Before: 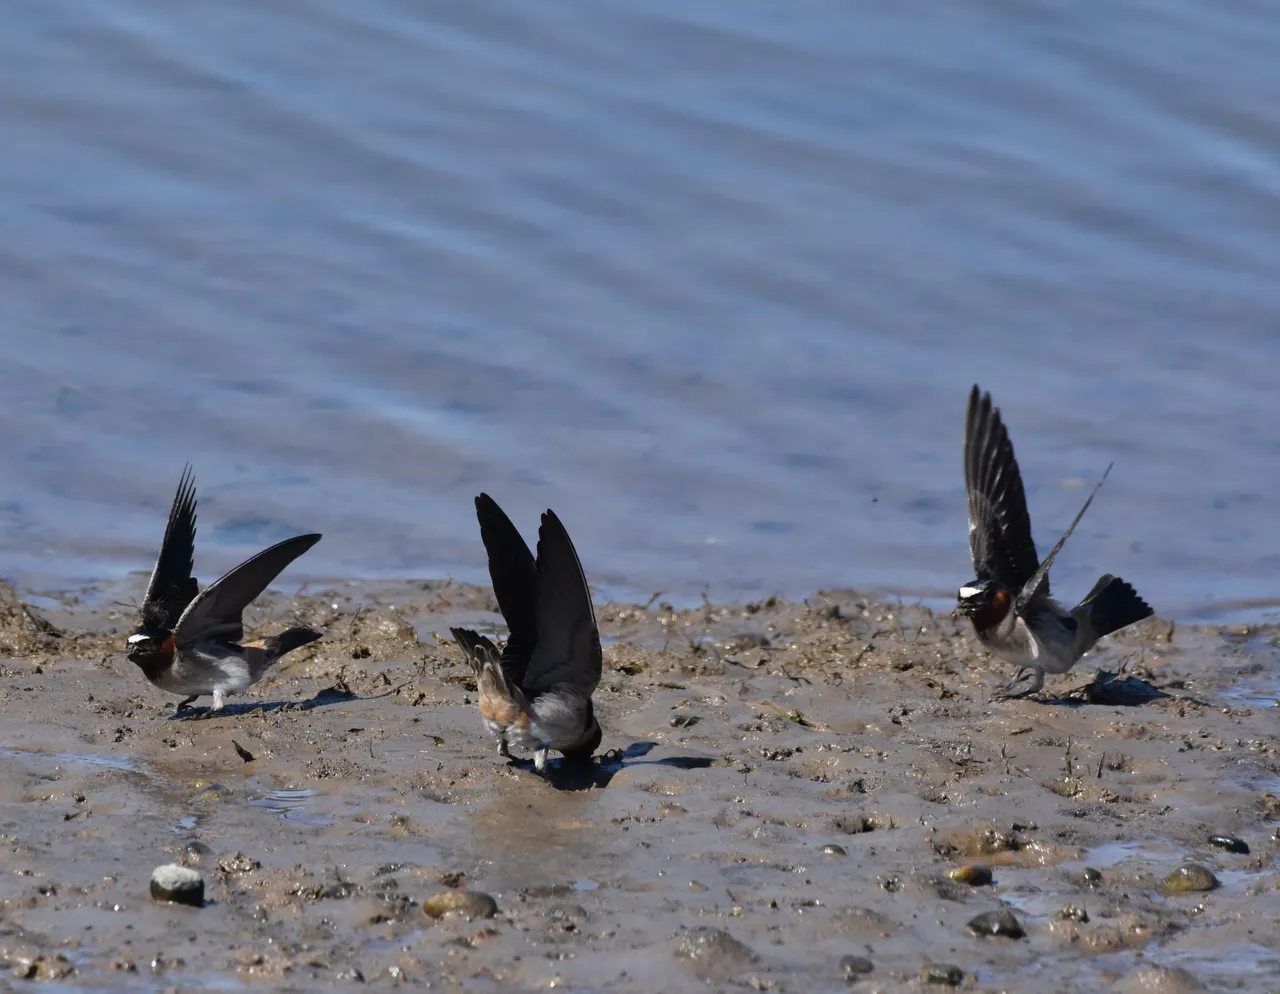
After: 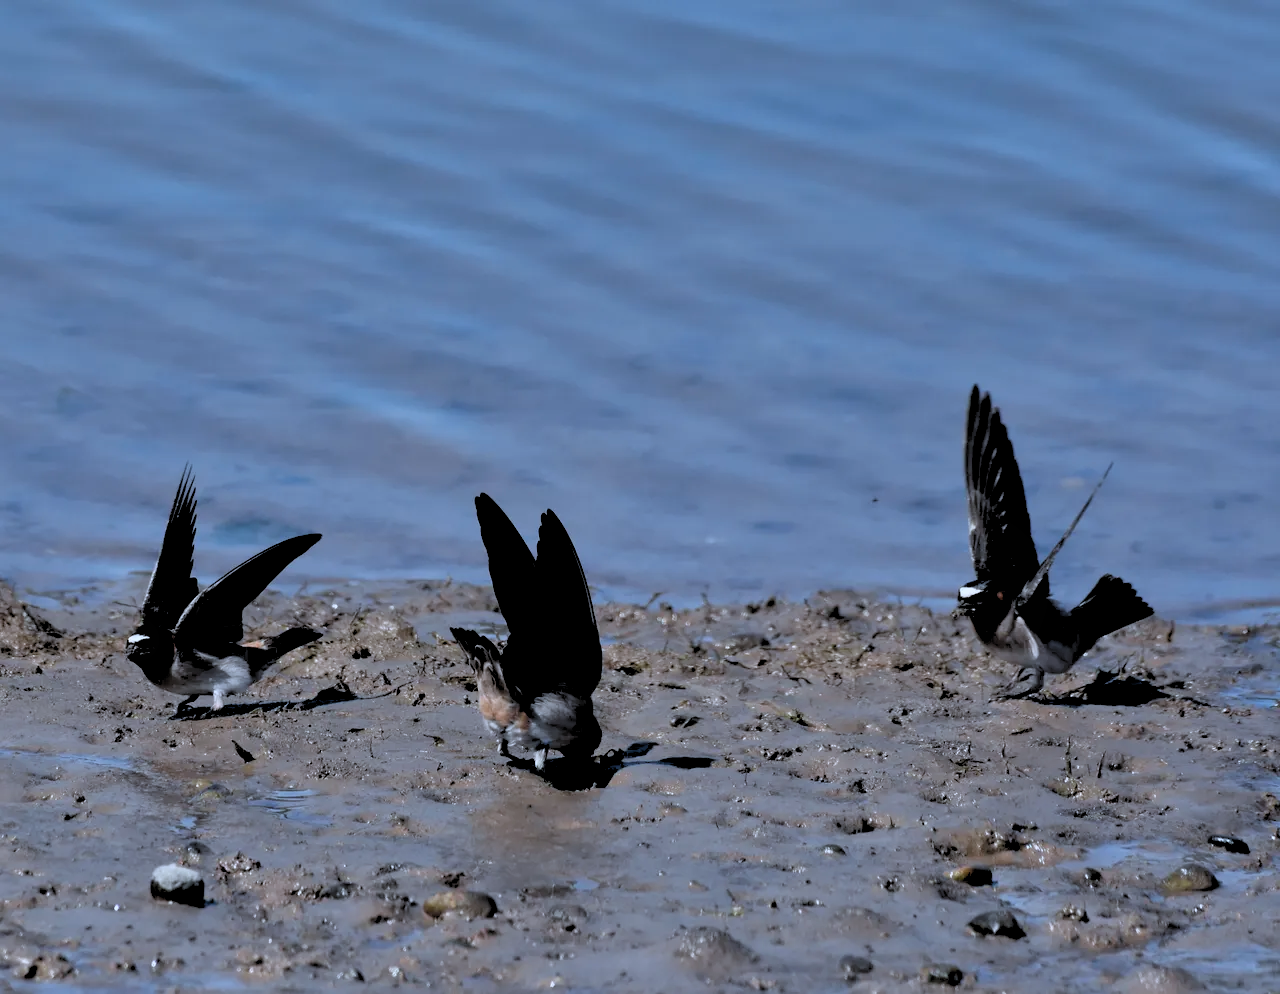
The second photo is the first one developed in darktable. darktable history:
color correction: highlights a* -2.24, highlights b* -18.1
bloom: size 15%, threshold 97%, strength 7%
exposure: black level correction -0.015, exposure -0.125 EV
rgb levels: levels [[0.029, 0.461, 0.922], [0, 0.5, 1], [0, 0.5, 1]]
